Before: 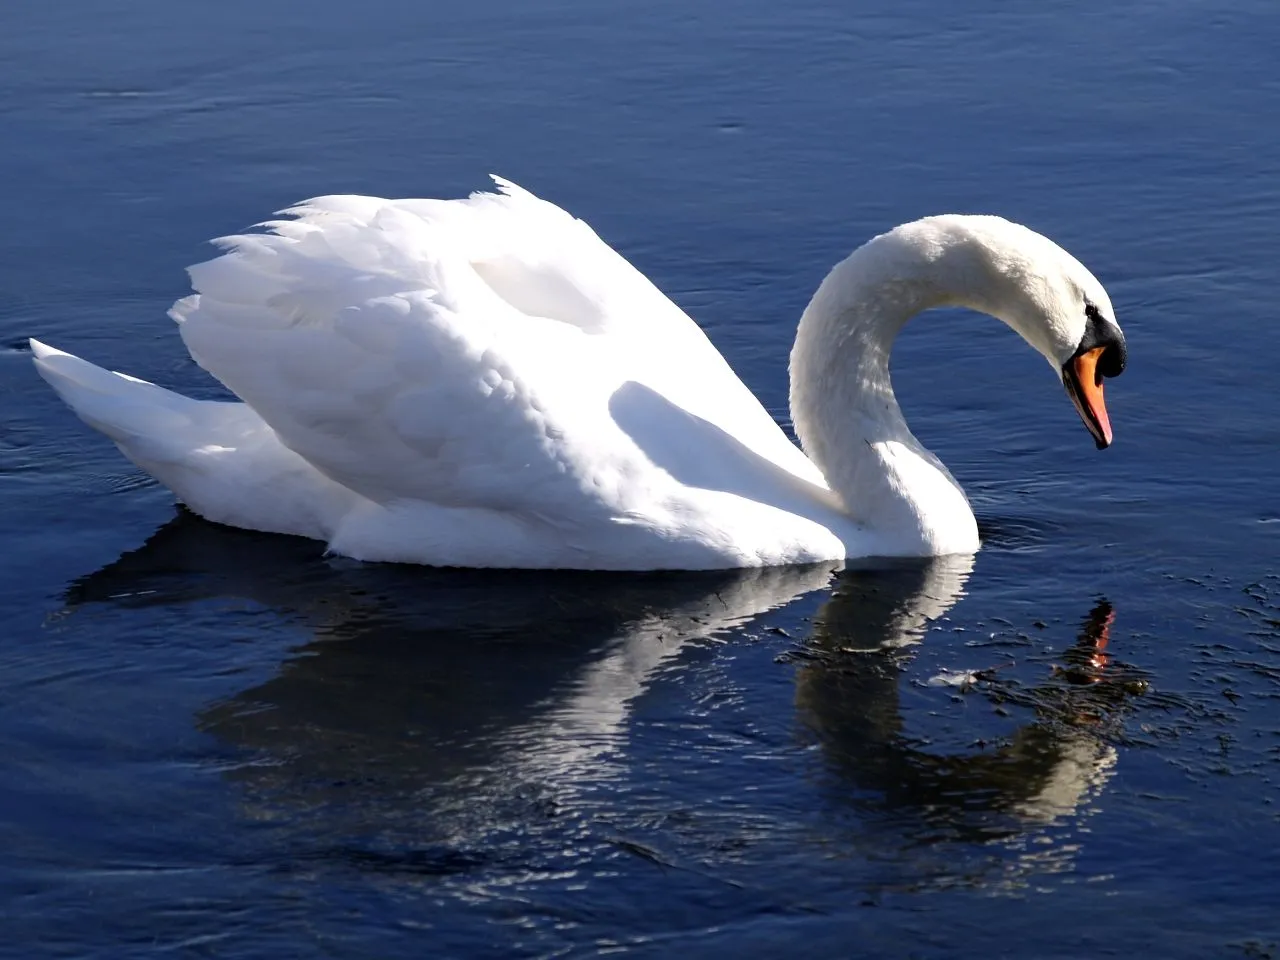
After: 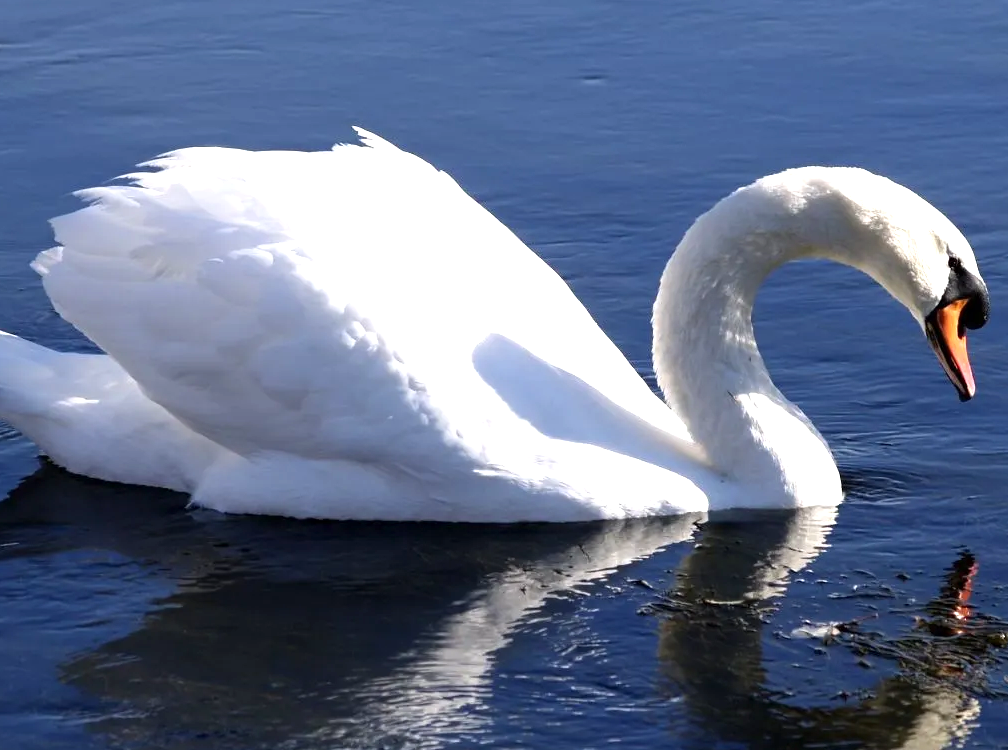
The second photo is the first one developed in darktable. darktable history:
exposure: exposure 0.559 EV, compensate highlight preservation false
crop and rotate: left 10.77%, top 5.1%, right 10.41%, bottom 16.76%
